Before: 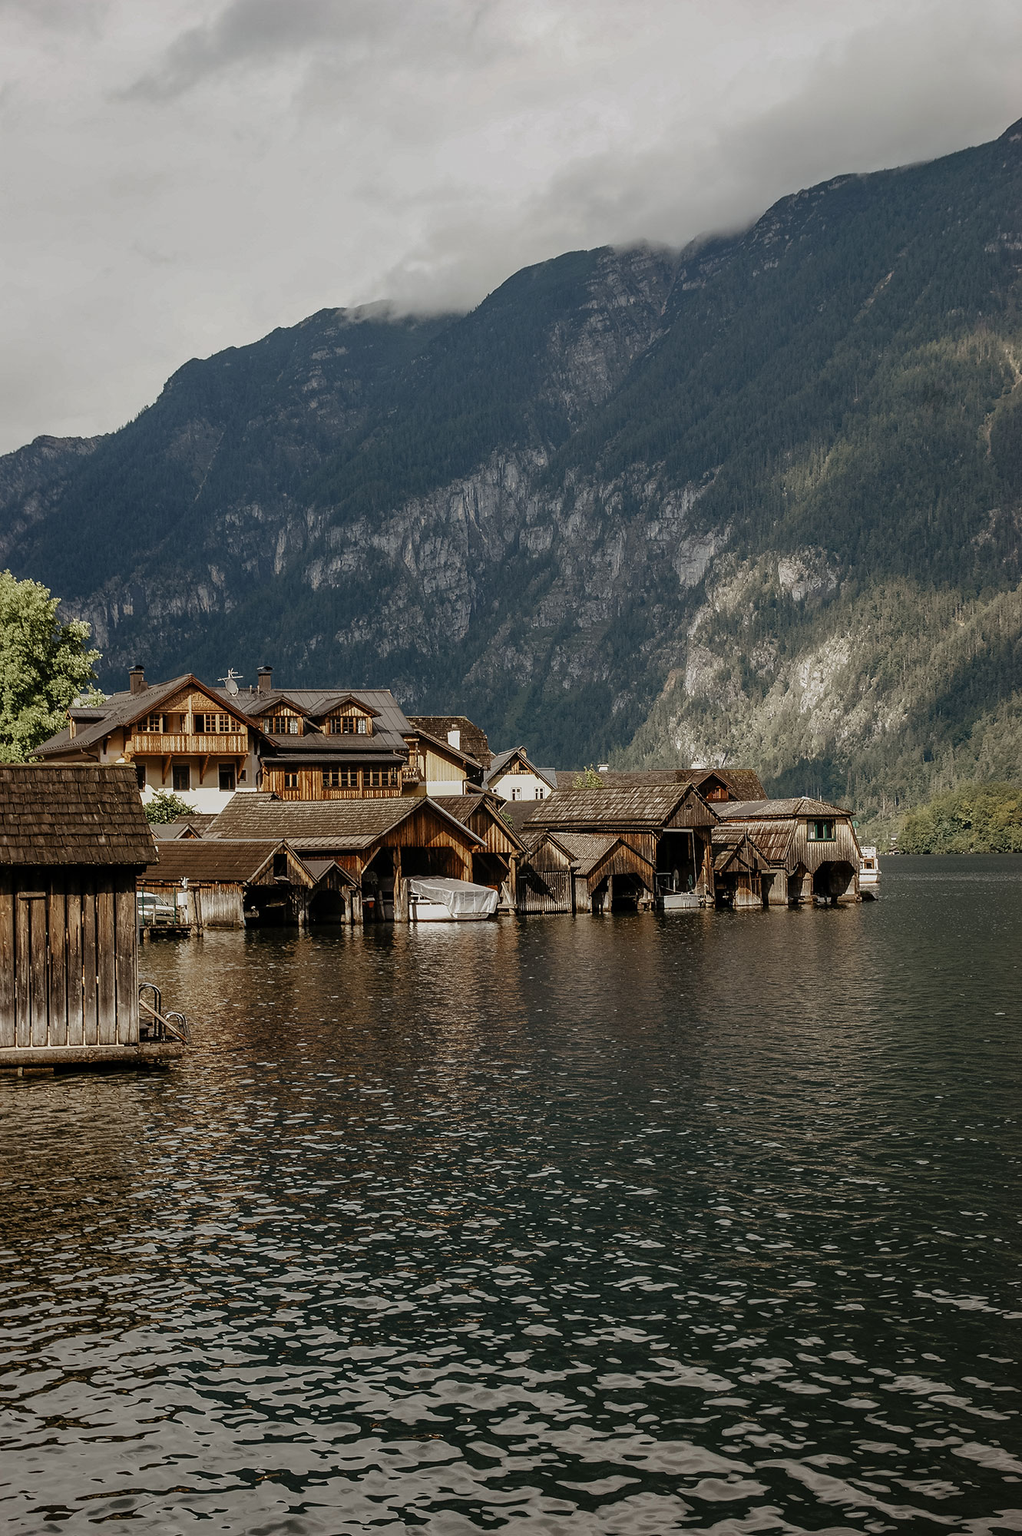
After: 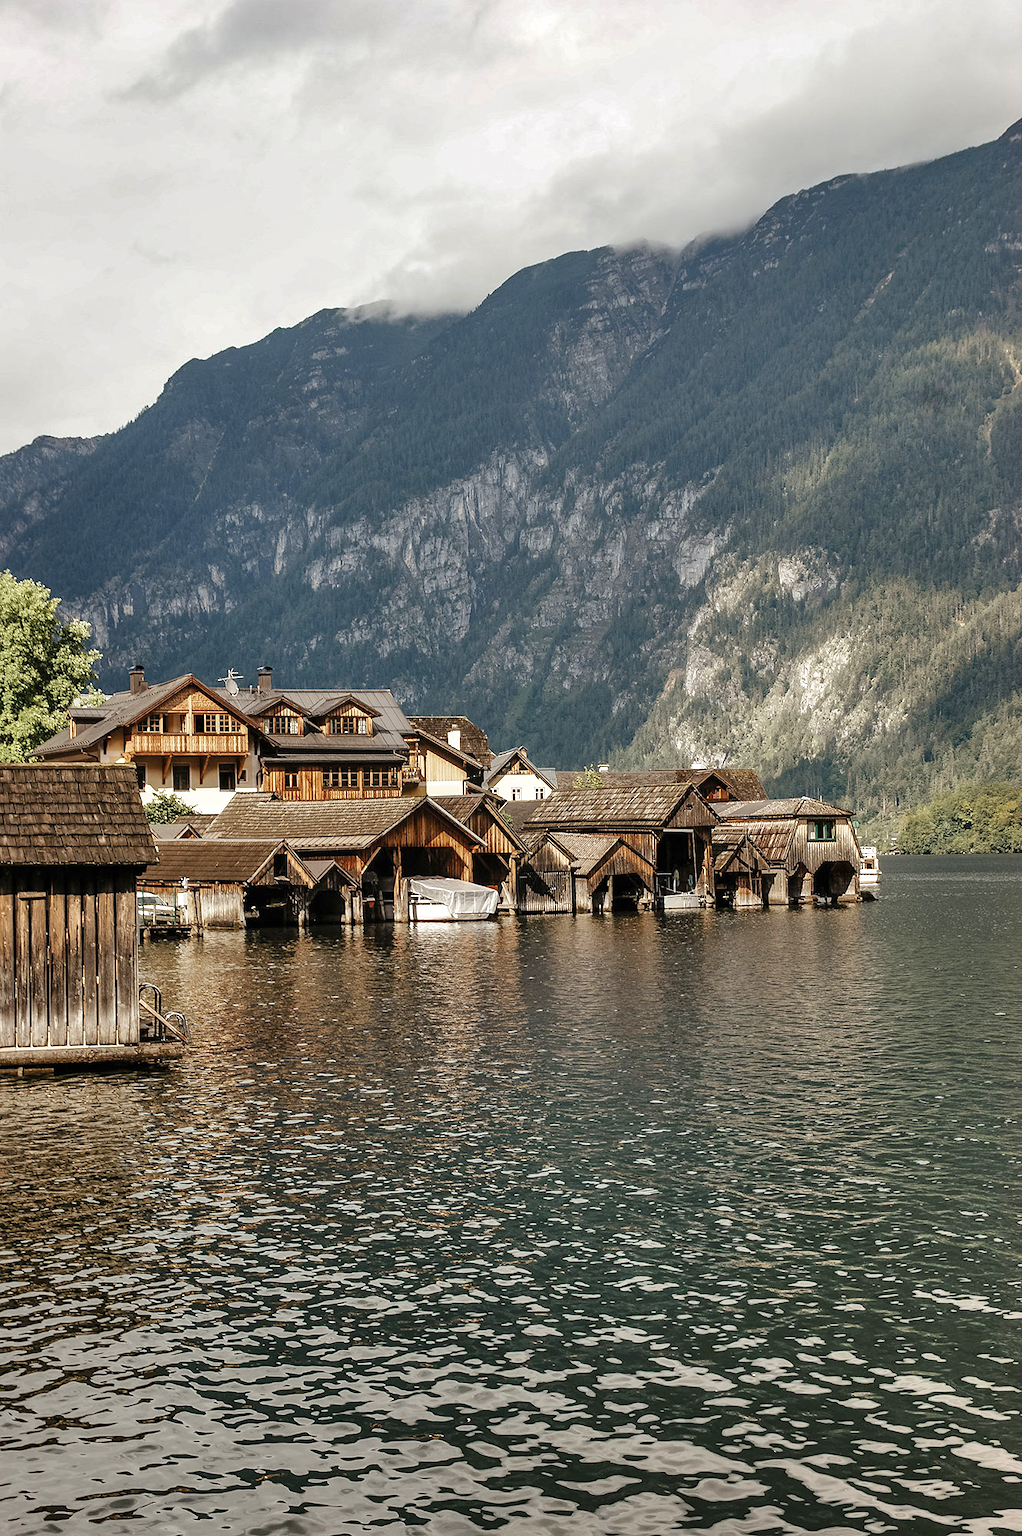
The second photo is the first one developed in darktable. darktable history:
exposure: black level correction 0, exposure 0.696 EV, compensate exposure bias true, compensate highlight preservation false
shadows and highlights: shadows 76.48, highlights -23.19, soften with gaussian
